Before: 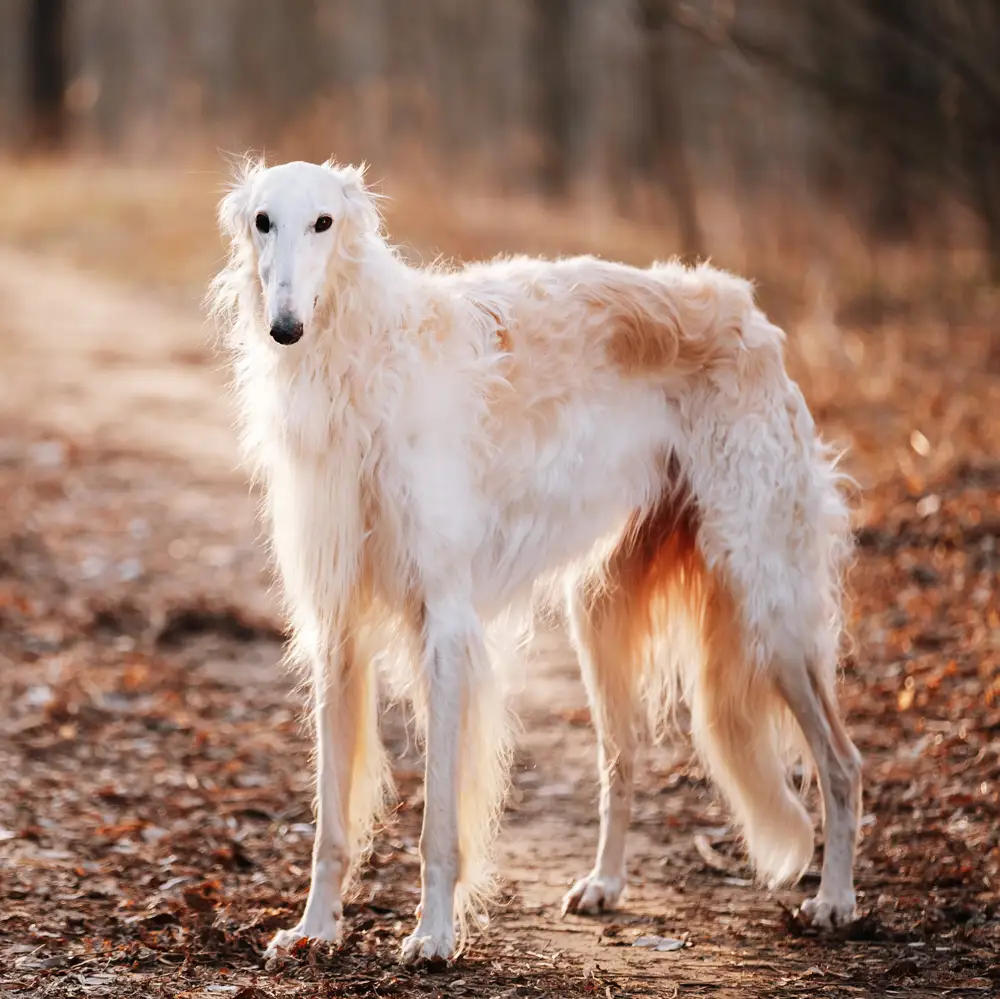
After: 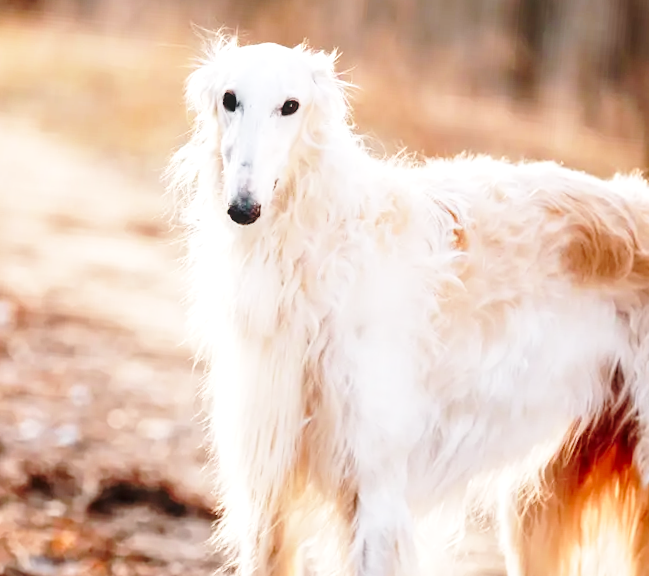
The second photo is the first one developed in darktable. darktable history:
crop and rotate: angle -4.99°, left 2.122%, top 6.945%, right 27.566%, bottom 30.519%
local contrast: on, module defaults
base curve: curves: ch0 [(0, 0) (0.028, 0.03) (0.121, 0.232) (0.46, 0.748) (0.859, 0.968) (1, 1)], preserve colors none
